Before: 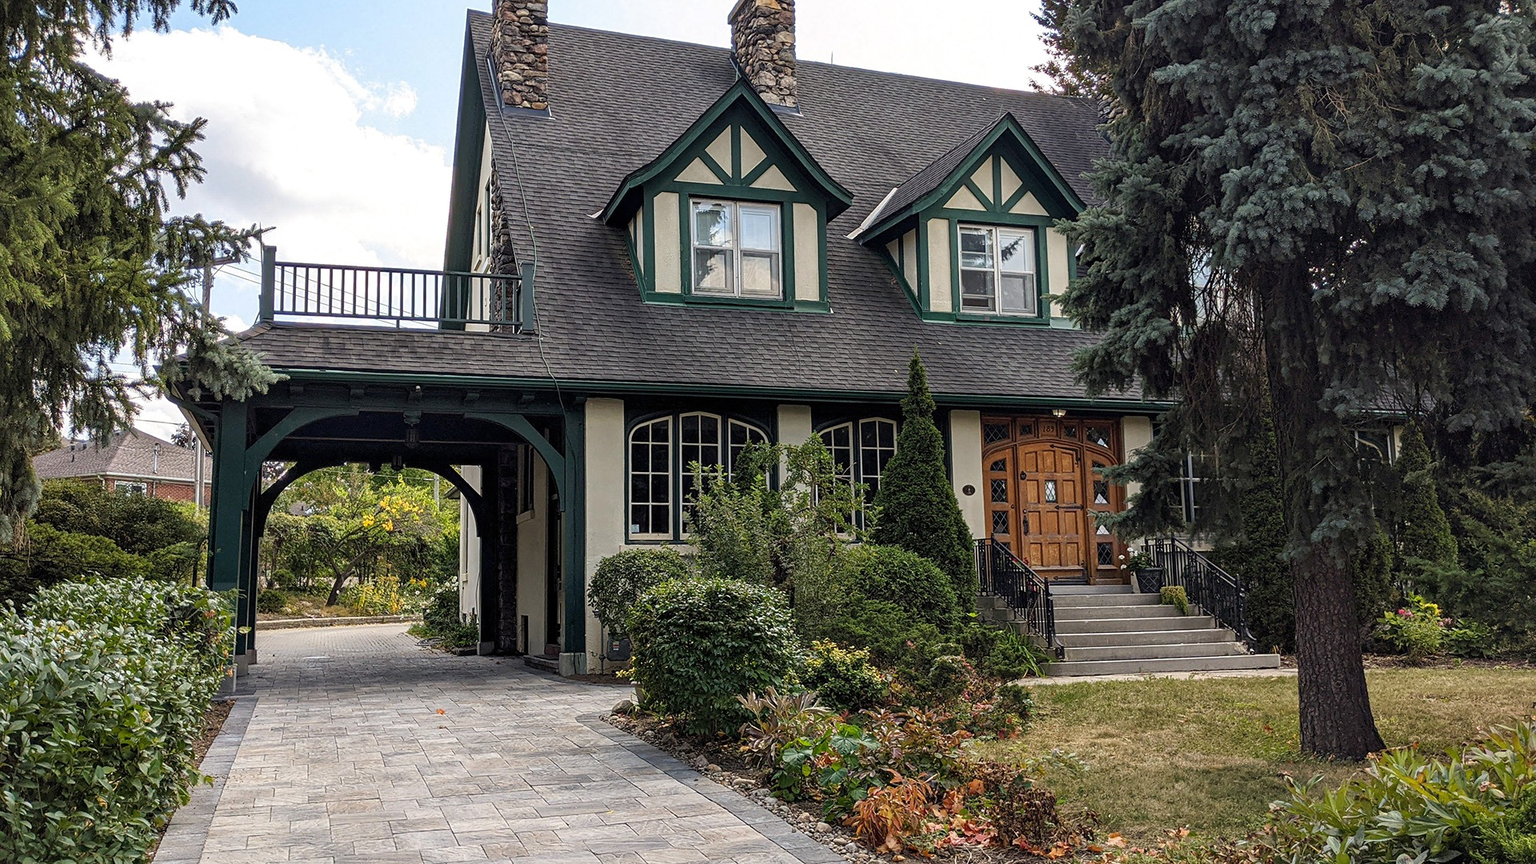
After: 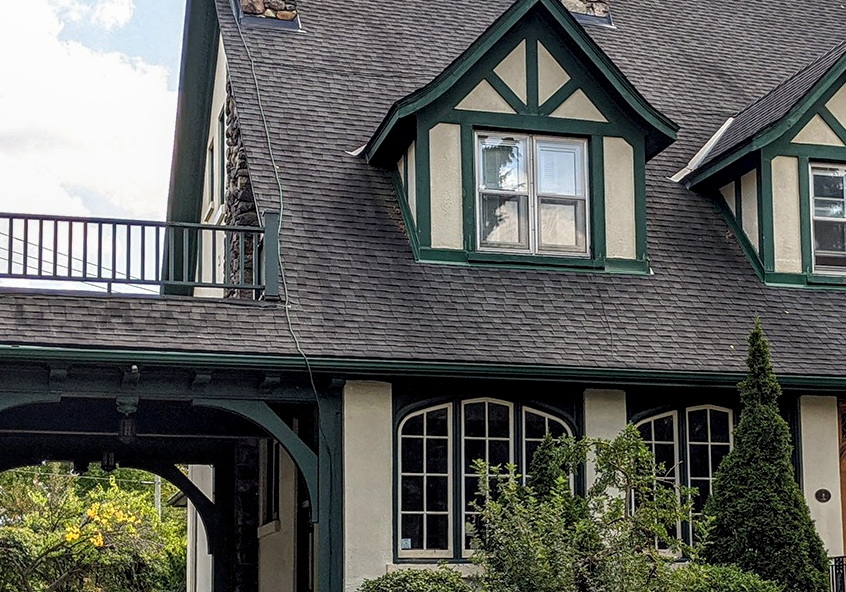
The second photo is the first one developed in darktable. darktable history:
crop: left 20.248%, top 10.86%, right 35.675%, bottom 34.321%
local contrast: detail 130%
